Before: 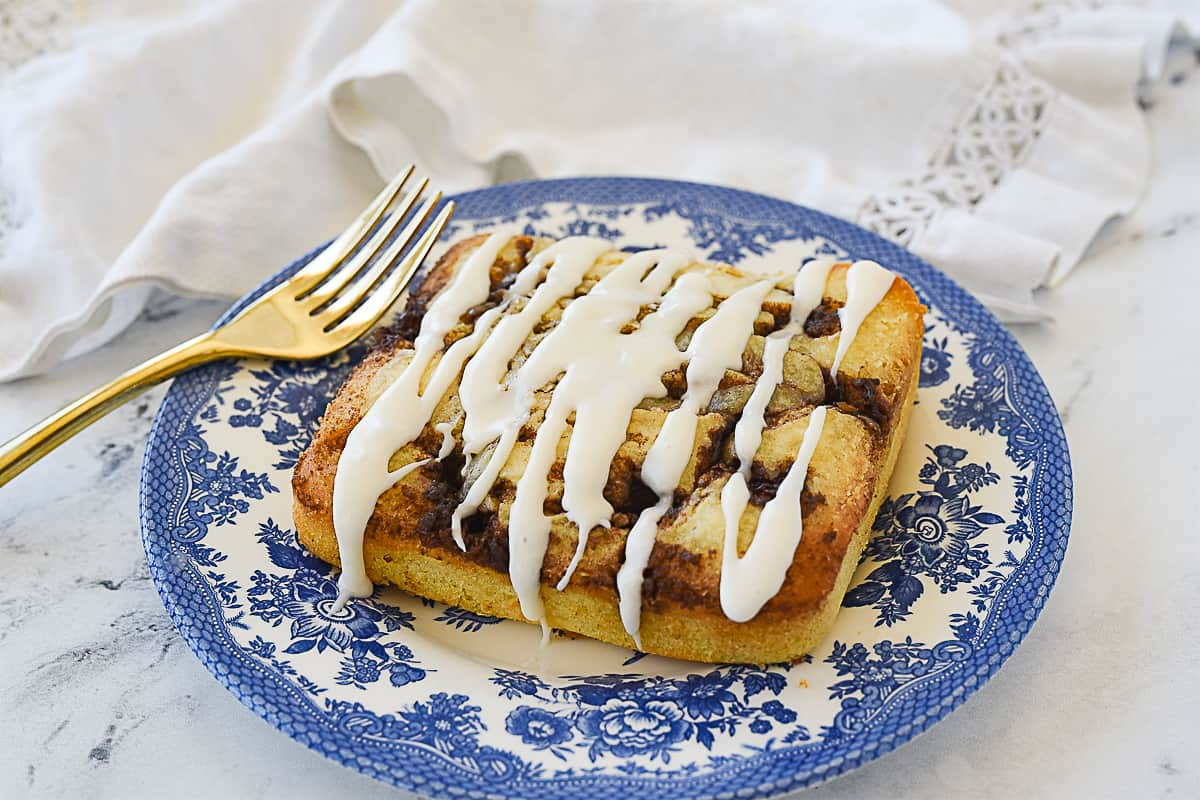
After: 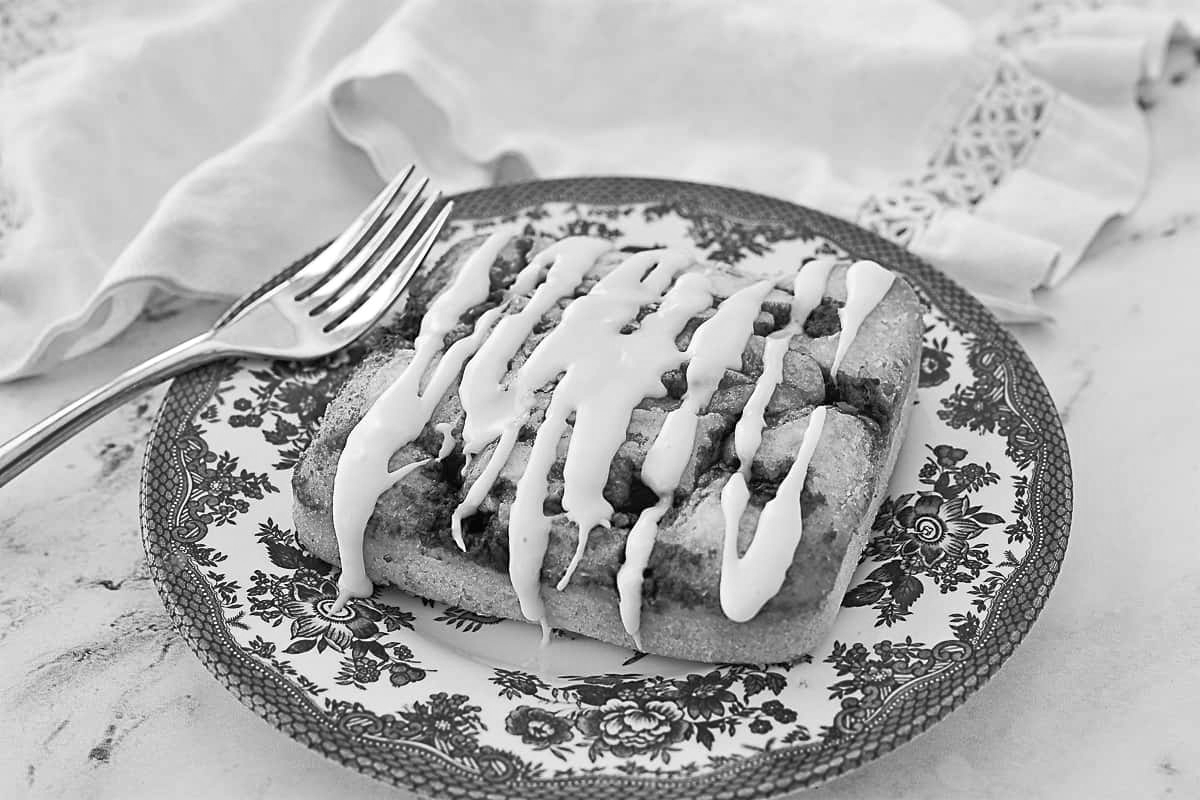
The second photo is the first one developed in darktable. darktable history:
color zones: curves: ch0 [(0, 0.559) (0.153, 0.551) (0.229, 0.5) (0.429, 0.5) (0.571, 0.5) (0.714, 0.5) (0.857, 0.5) (1, 0.559)]; ch1 [(0, 0.417) (0.112, 0.336) (0.213, 0.26) (0.429, 0.34) (0.571, 0.35) (0.683, 0.331) (0.857, 0.344) (1, 0.417)]
monochrome: on, module defaults
tone equalizer: -7 EV 0.15 EV, -6 EV 0.6 EV, -5 EV 1.15 EV, -4 EV 1.33 EV, -3 EV 1.15 EV, -2 EV 0.6 EV, -1 EV 0.15 EV, mask exposure compensation -0.5 EV
contrast brightness saturation: contrast 0.07, brightness -0.14, saturation 0.11
